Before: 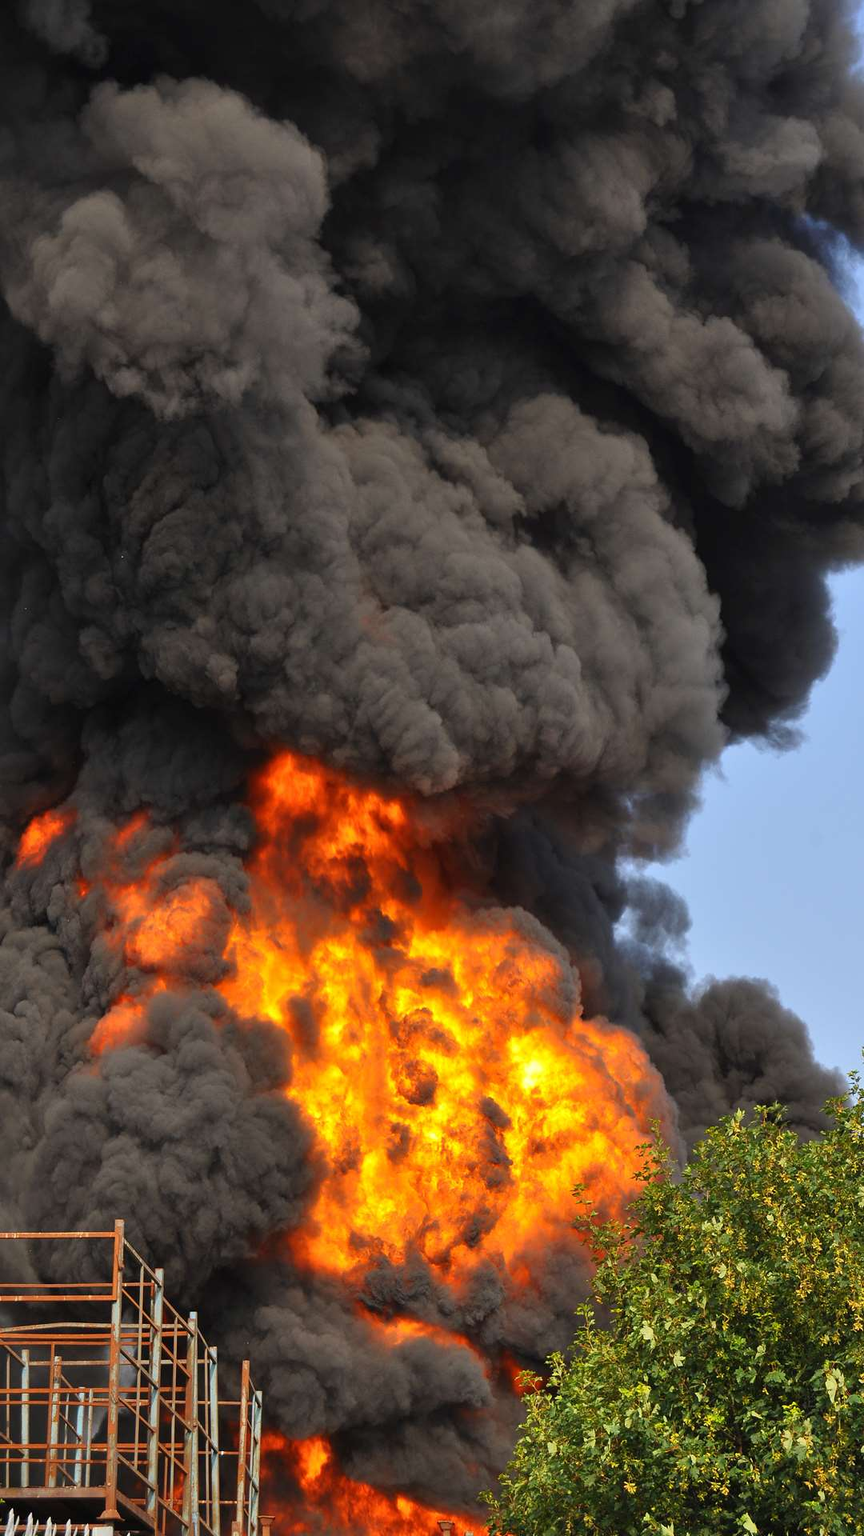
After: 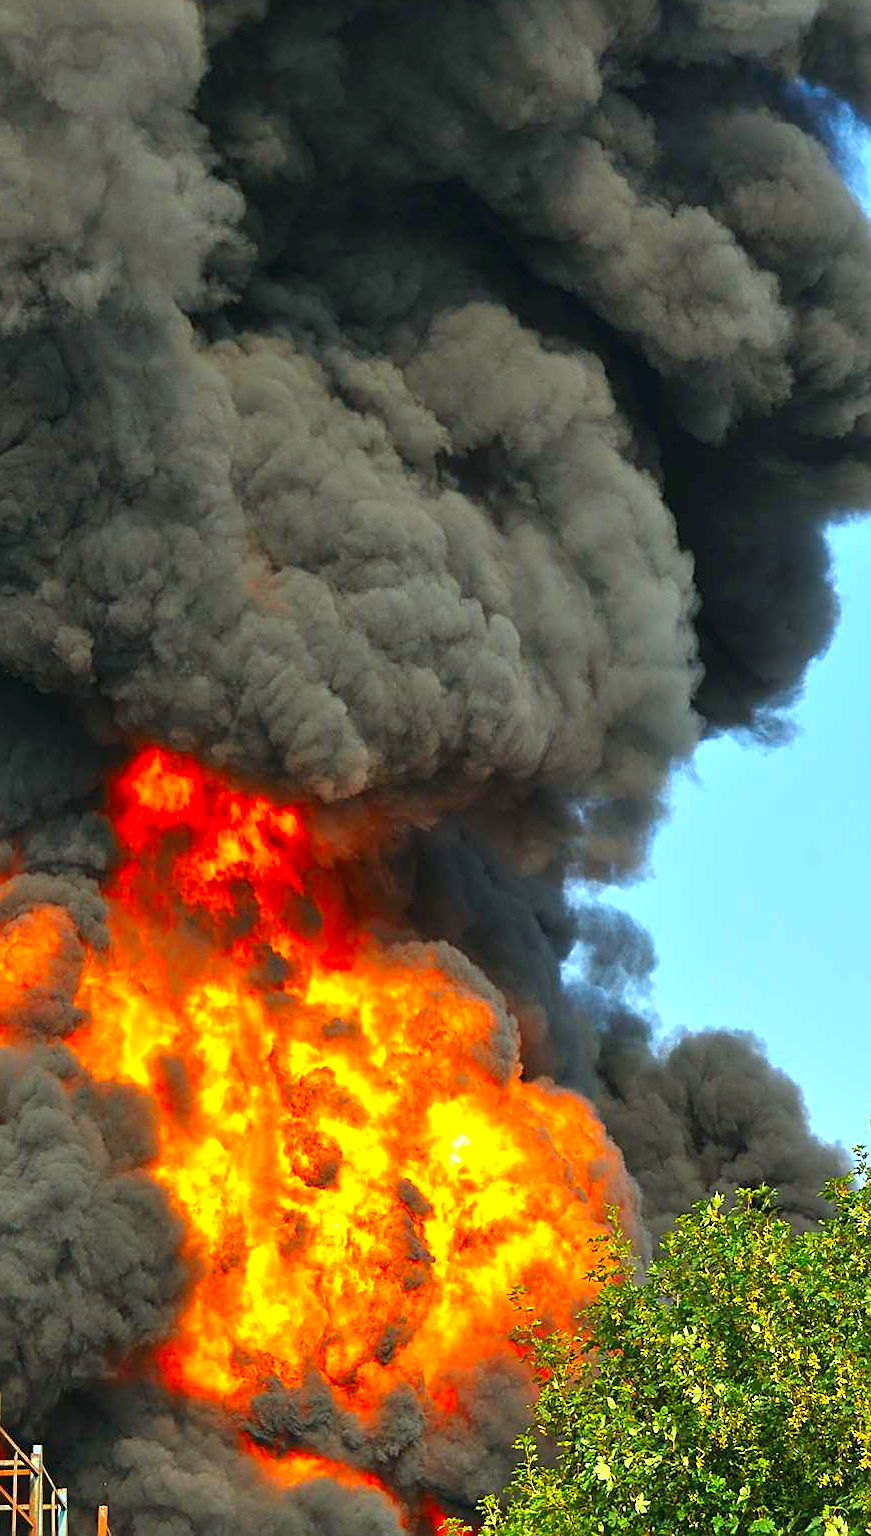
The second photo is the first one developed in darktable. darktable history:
crop: left 18.903%, top 9.893%, right 0%, bottom 9.786%
color correction: highlights a* -7.47, highlights b* 1.54, shadows a* -2.9, saturation 1.41
exposure: exposure 0.693 EV, compensate highlight preservation false
sharpen: amount 0.543
